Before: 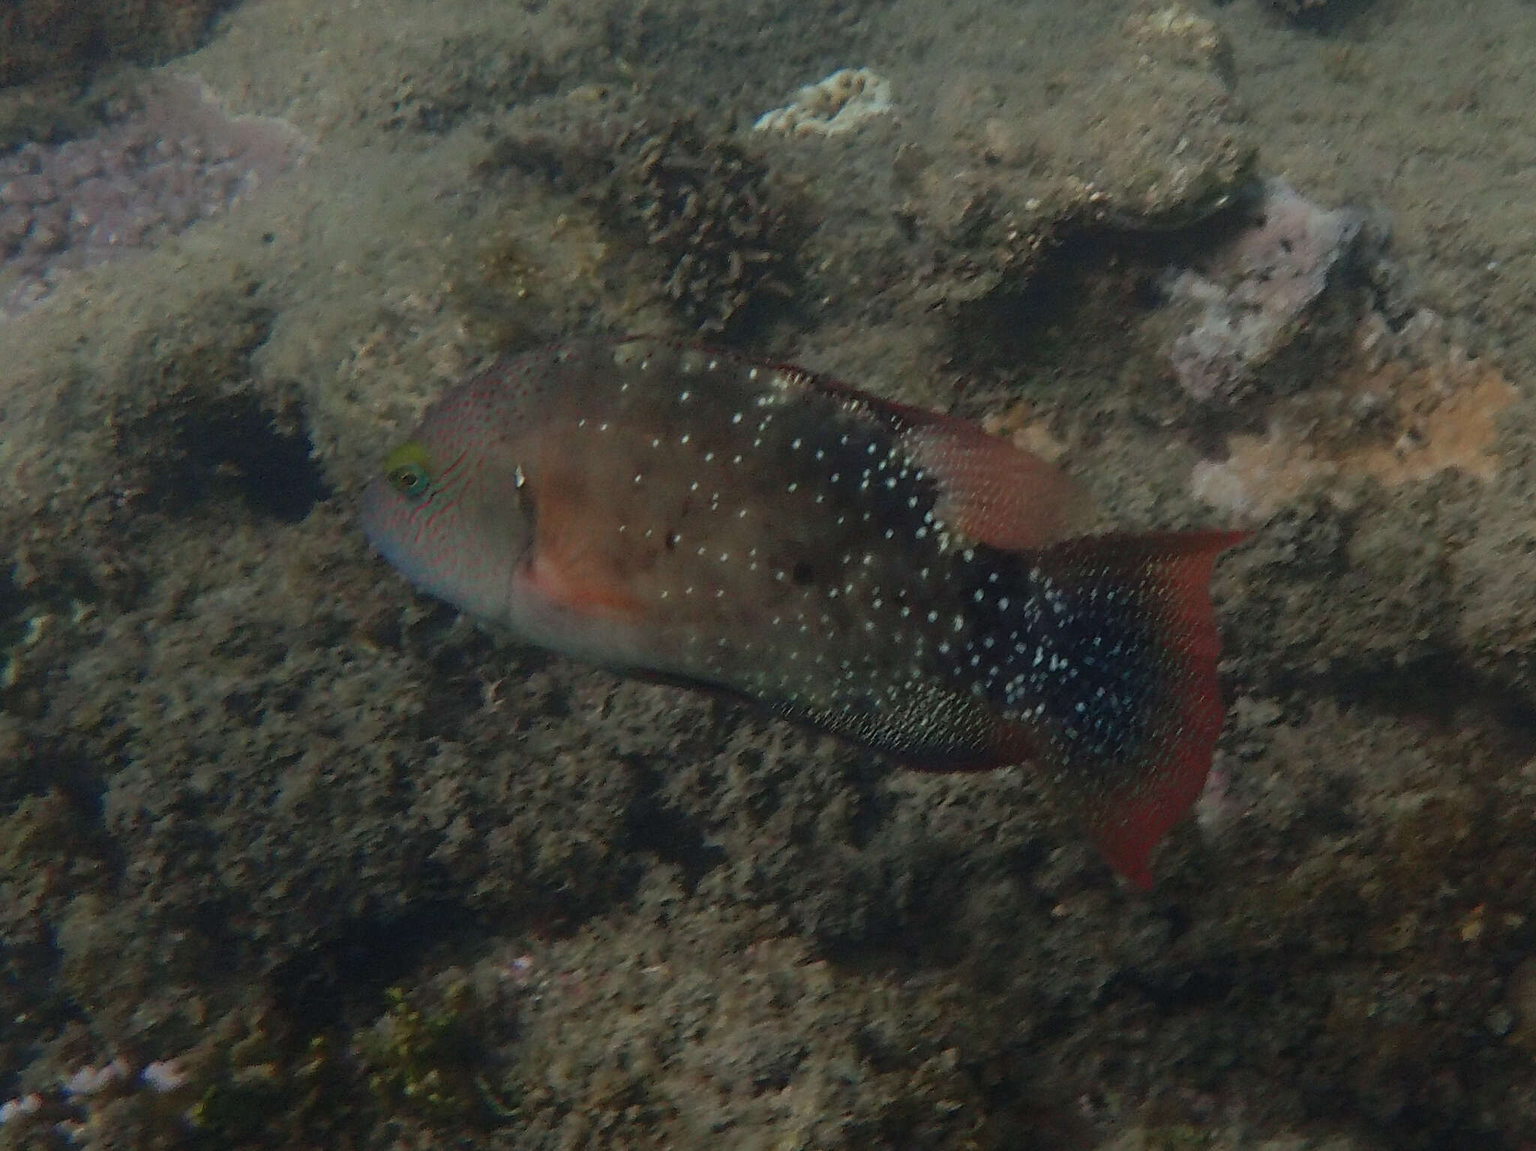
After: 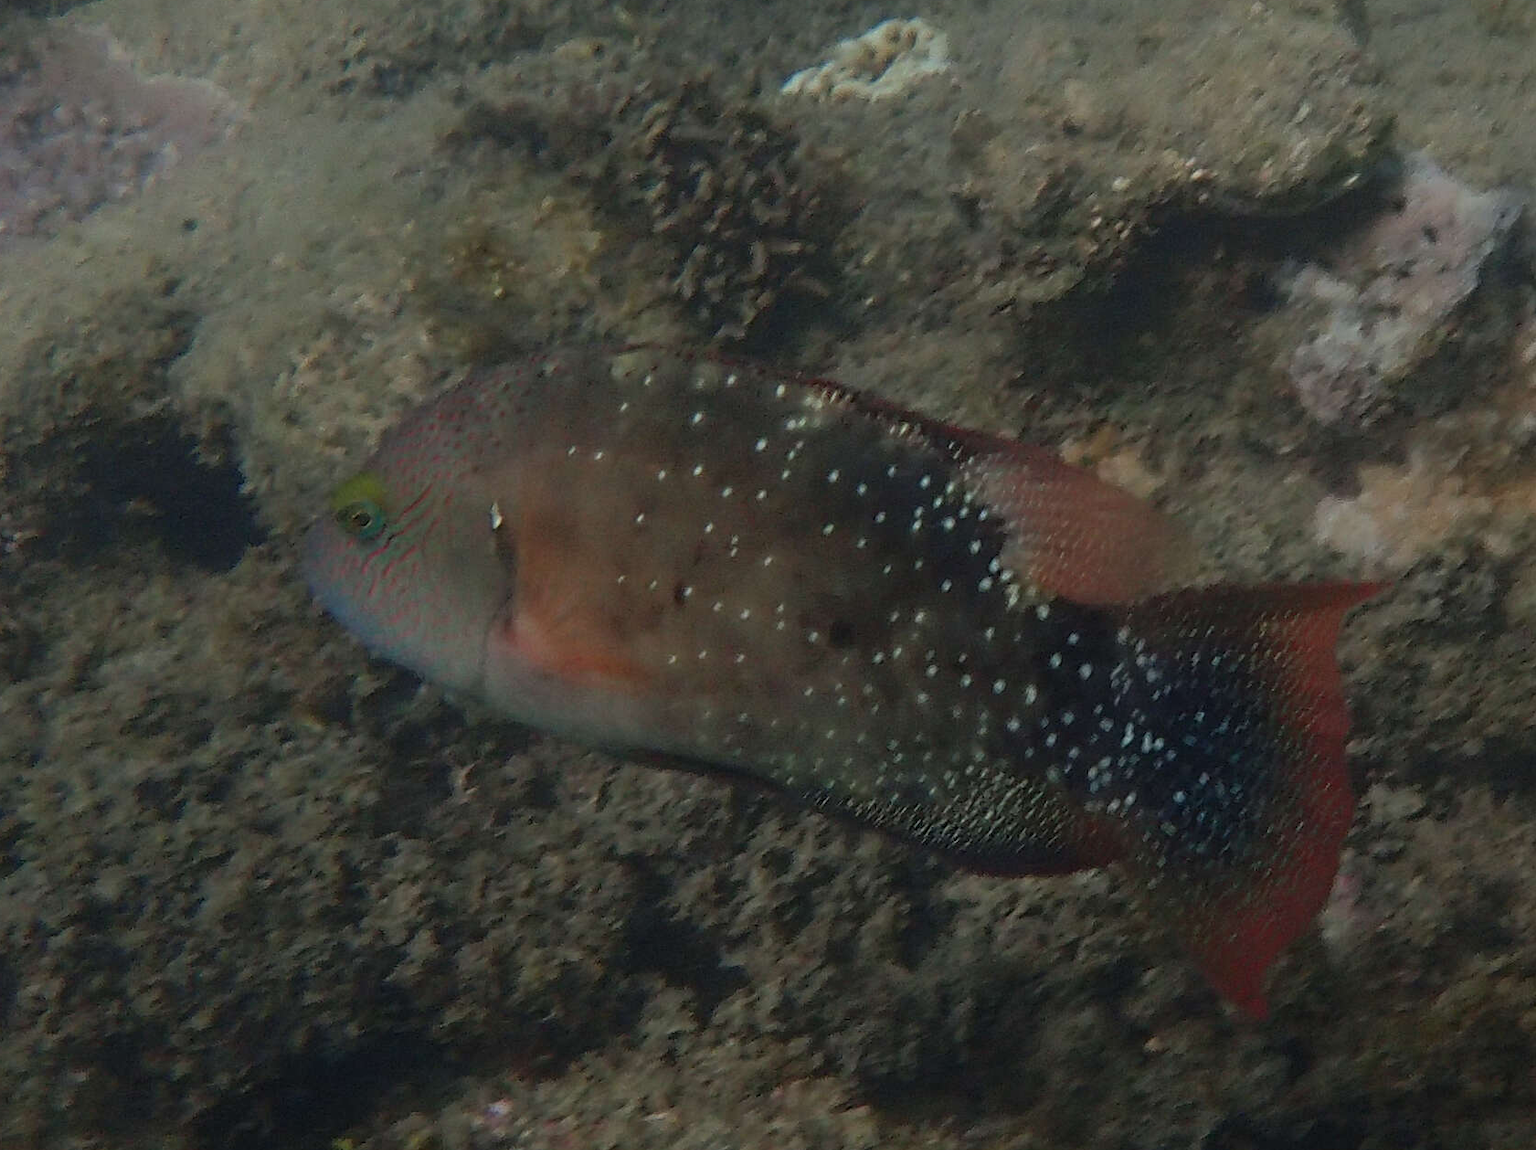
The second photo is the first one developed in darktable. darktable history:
crop and rotate: left 7.33%, top 4.651%, right 10.556%, bottom 13.275%
